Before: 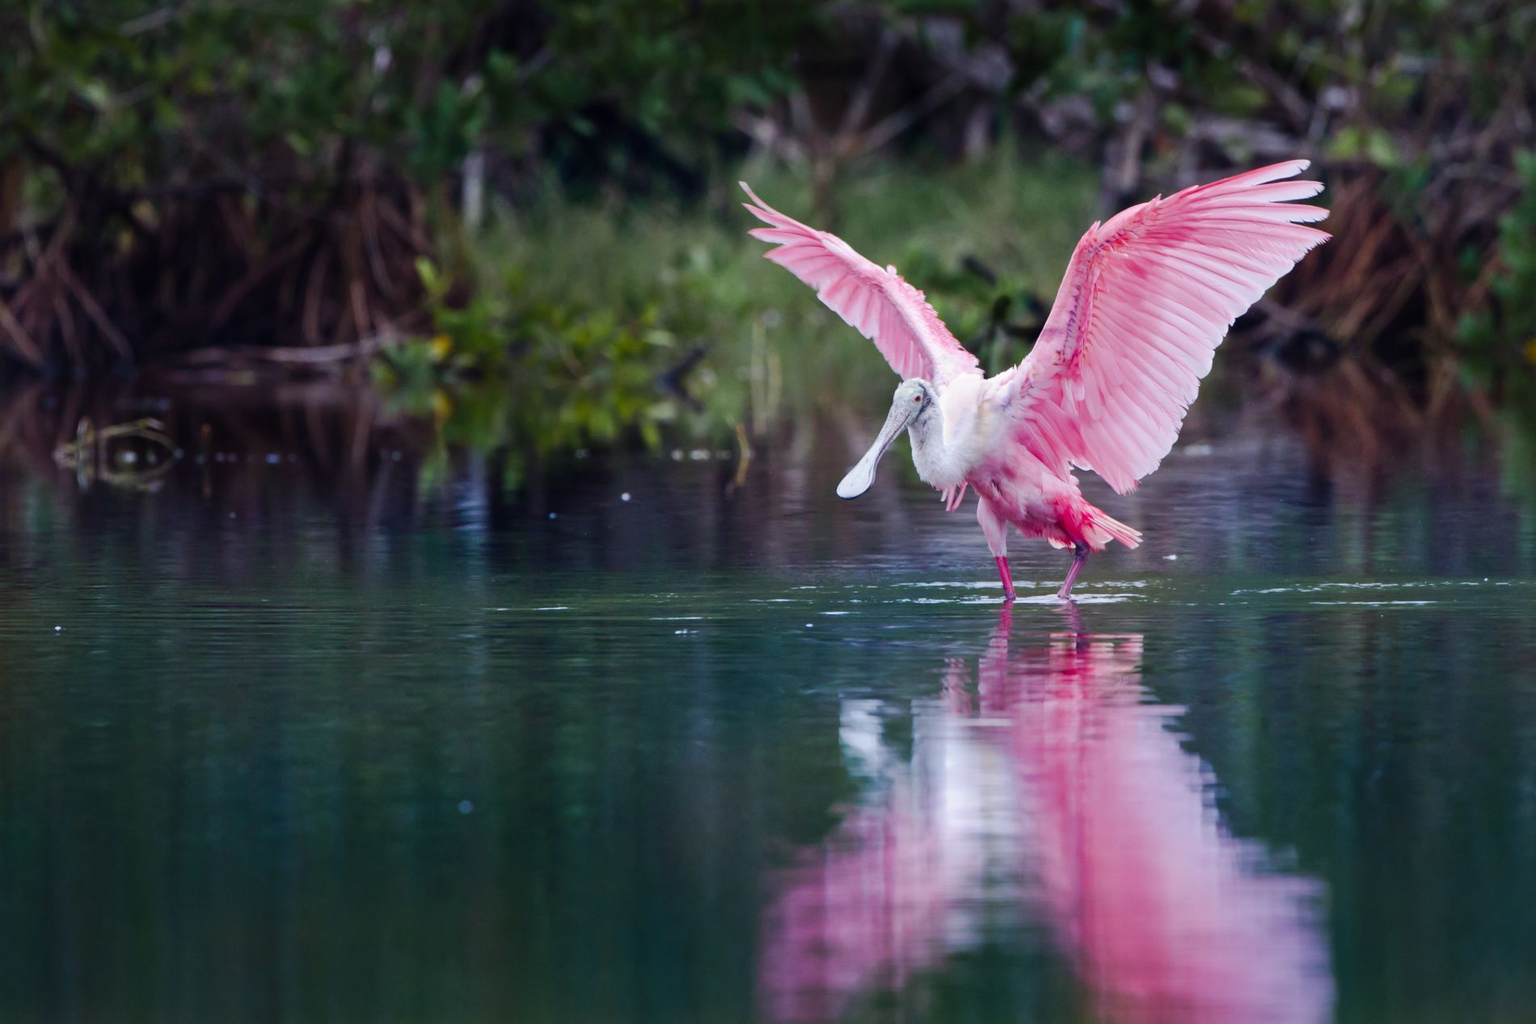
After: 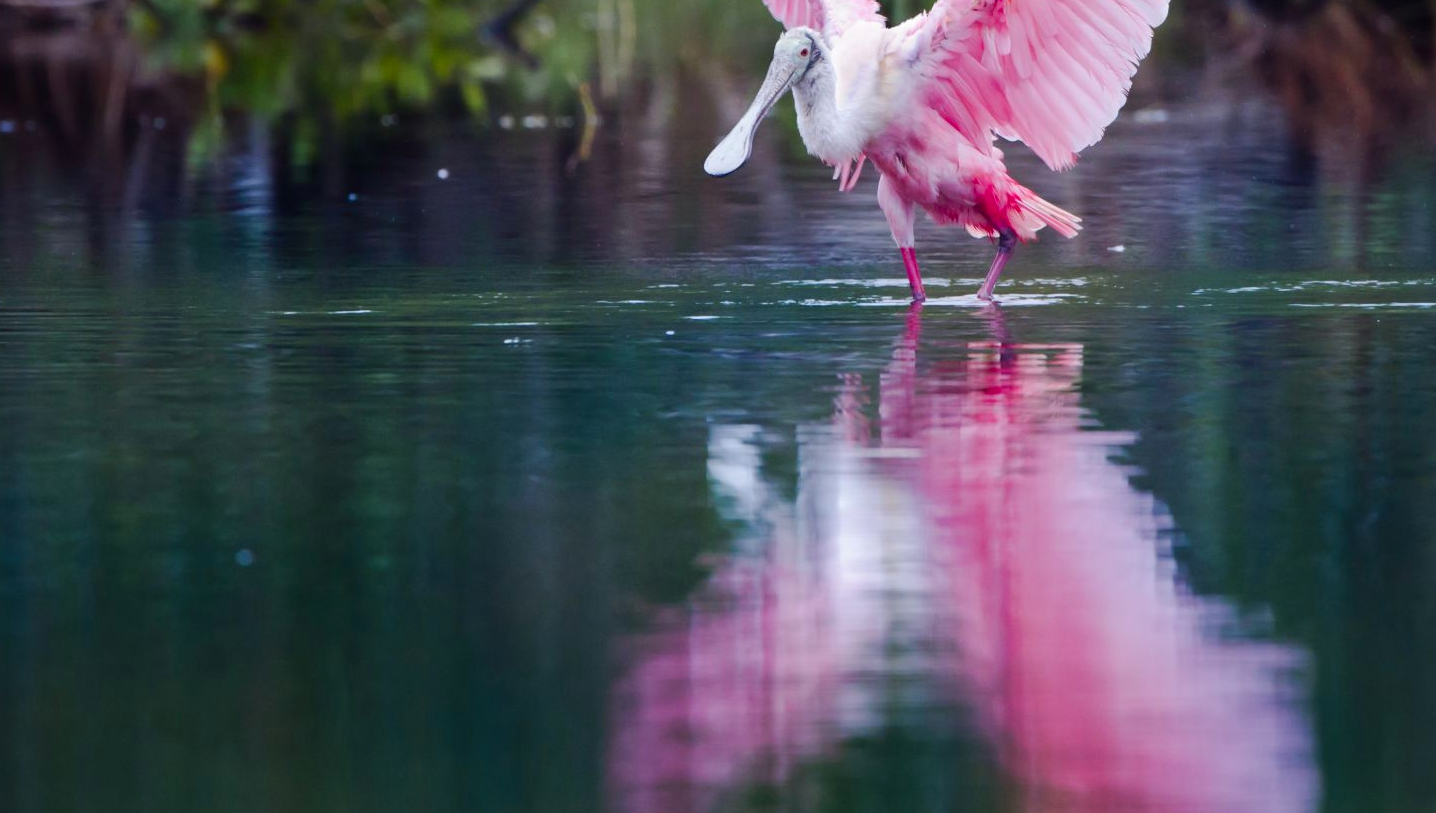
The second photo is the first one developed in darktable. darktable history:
crop and rotate: left 17.427%, top 34.818%, right 6.972%, bottom 0.944%
contrast brightness saturation: contrast 0.045, saturation 0.07
color calibration: illuminant same as pipeline (D50), adaptation XYZ, x 0.347, y 0.358, temperature 5011.86 K
